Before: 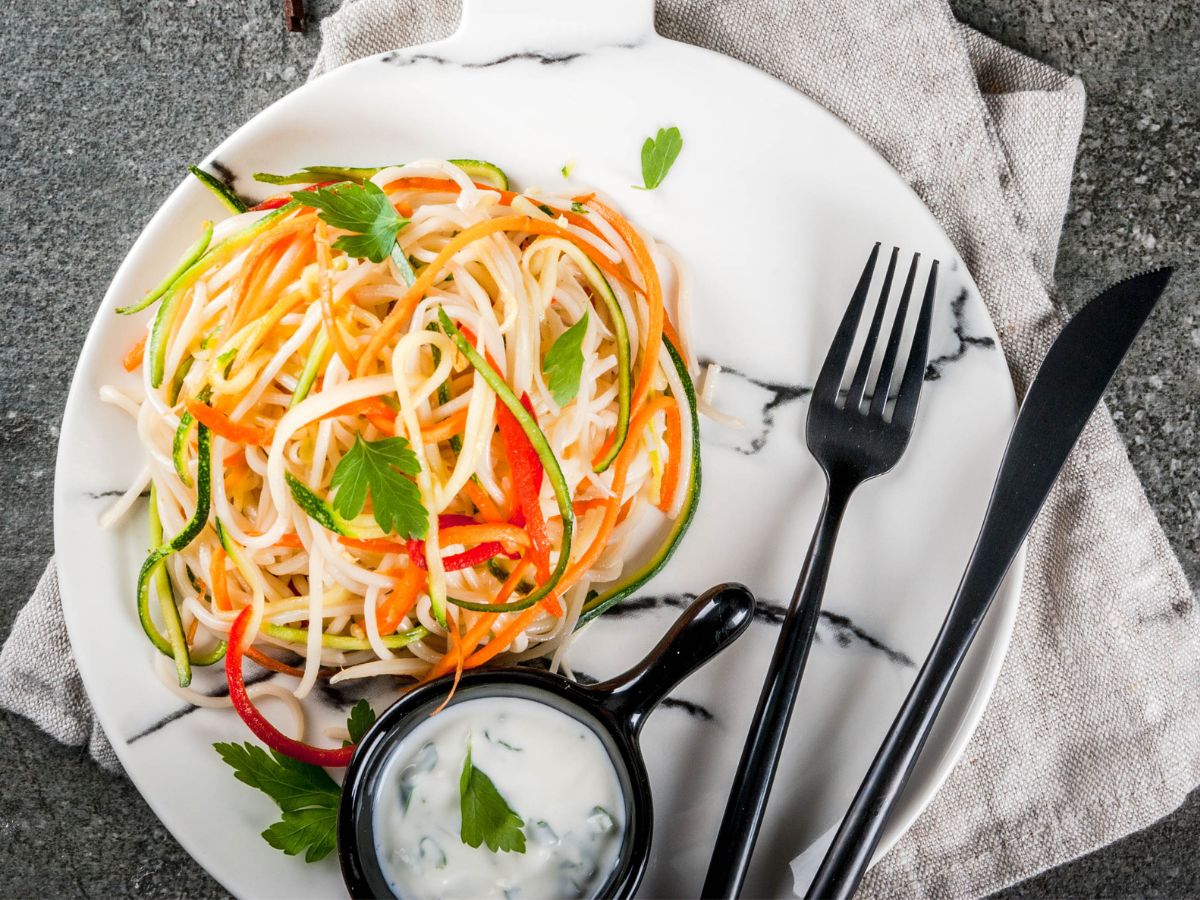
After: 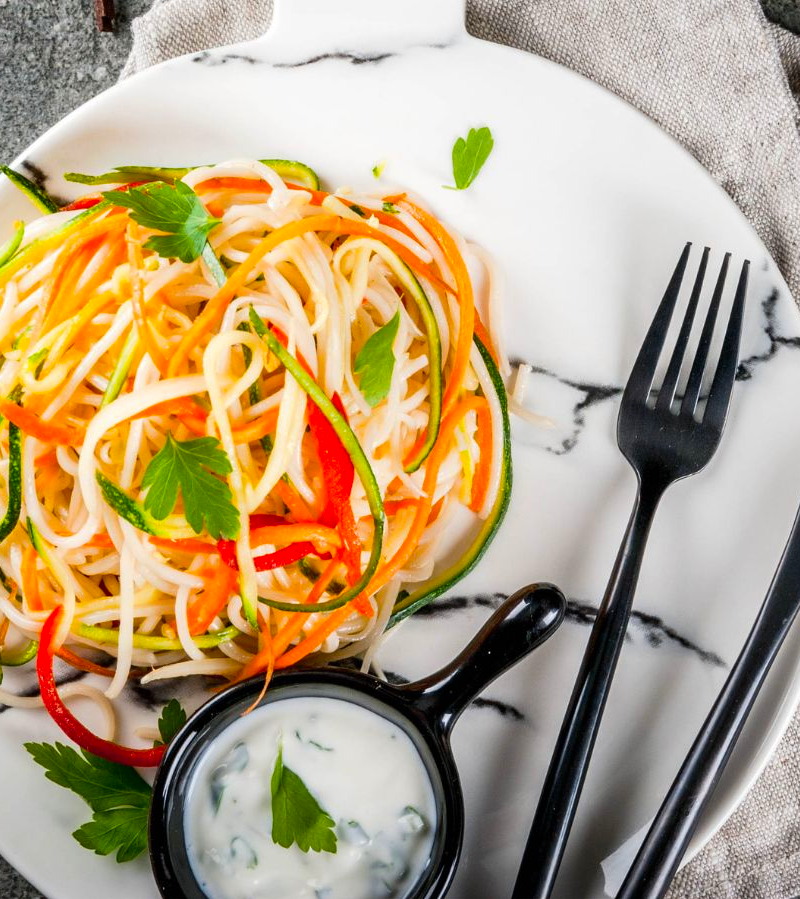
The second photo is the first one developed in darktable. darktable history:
crop and rotate: left 15.754%, right 17.579%
color balance: output saturation 120%
